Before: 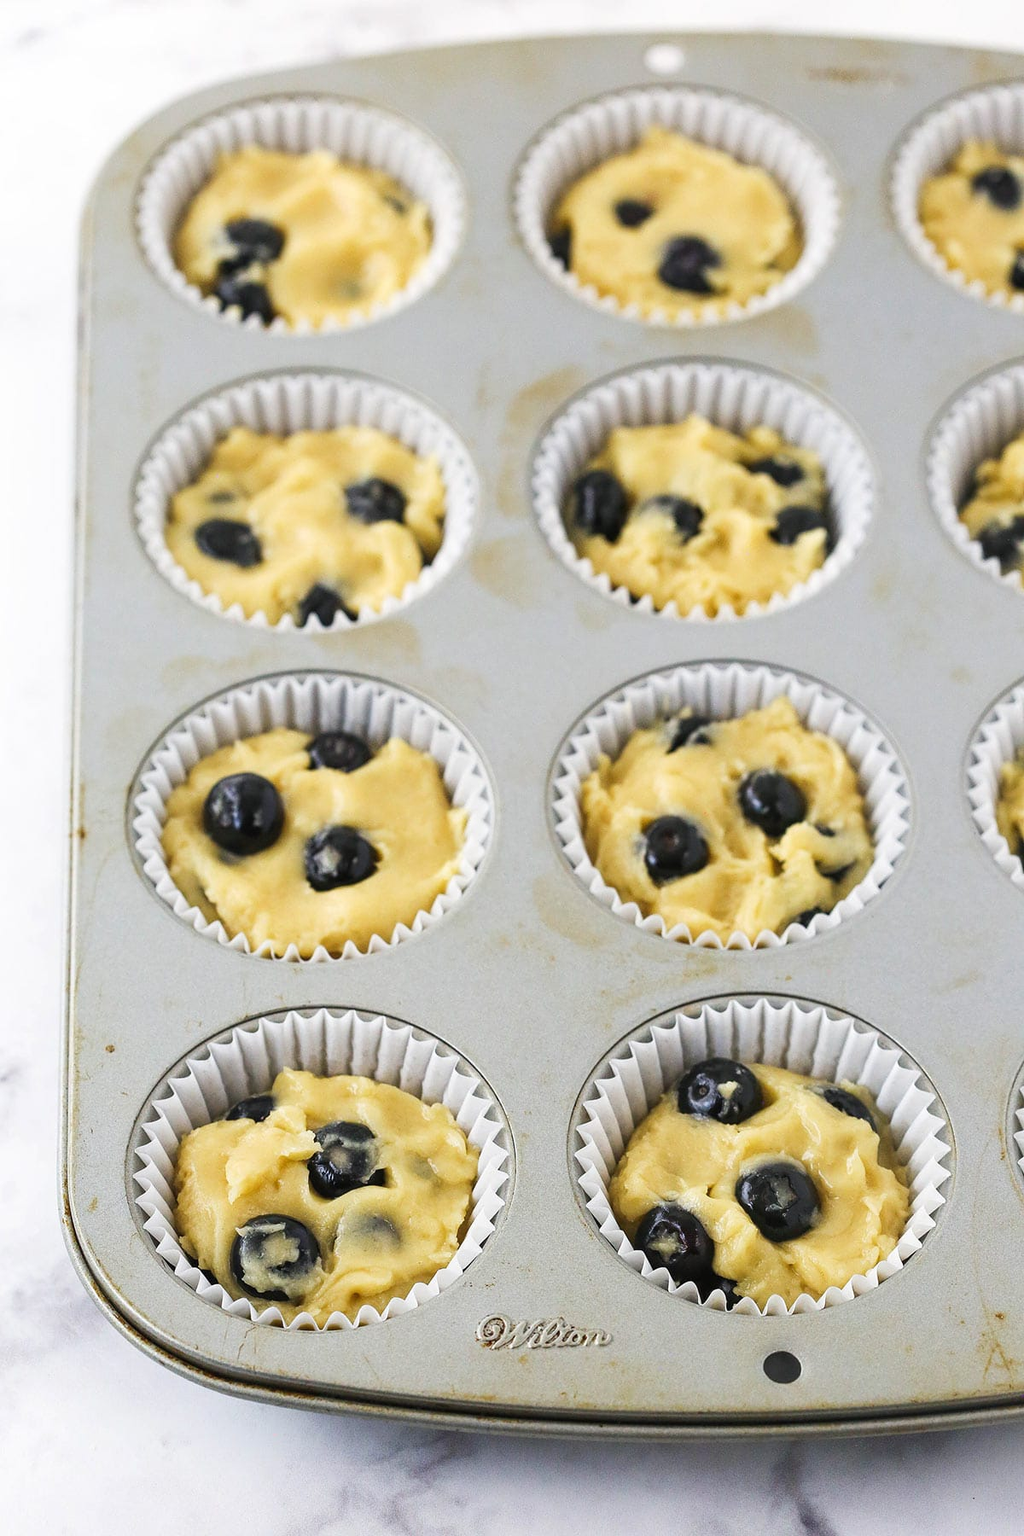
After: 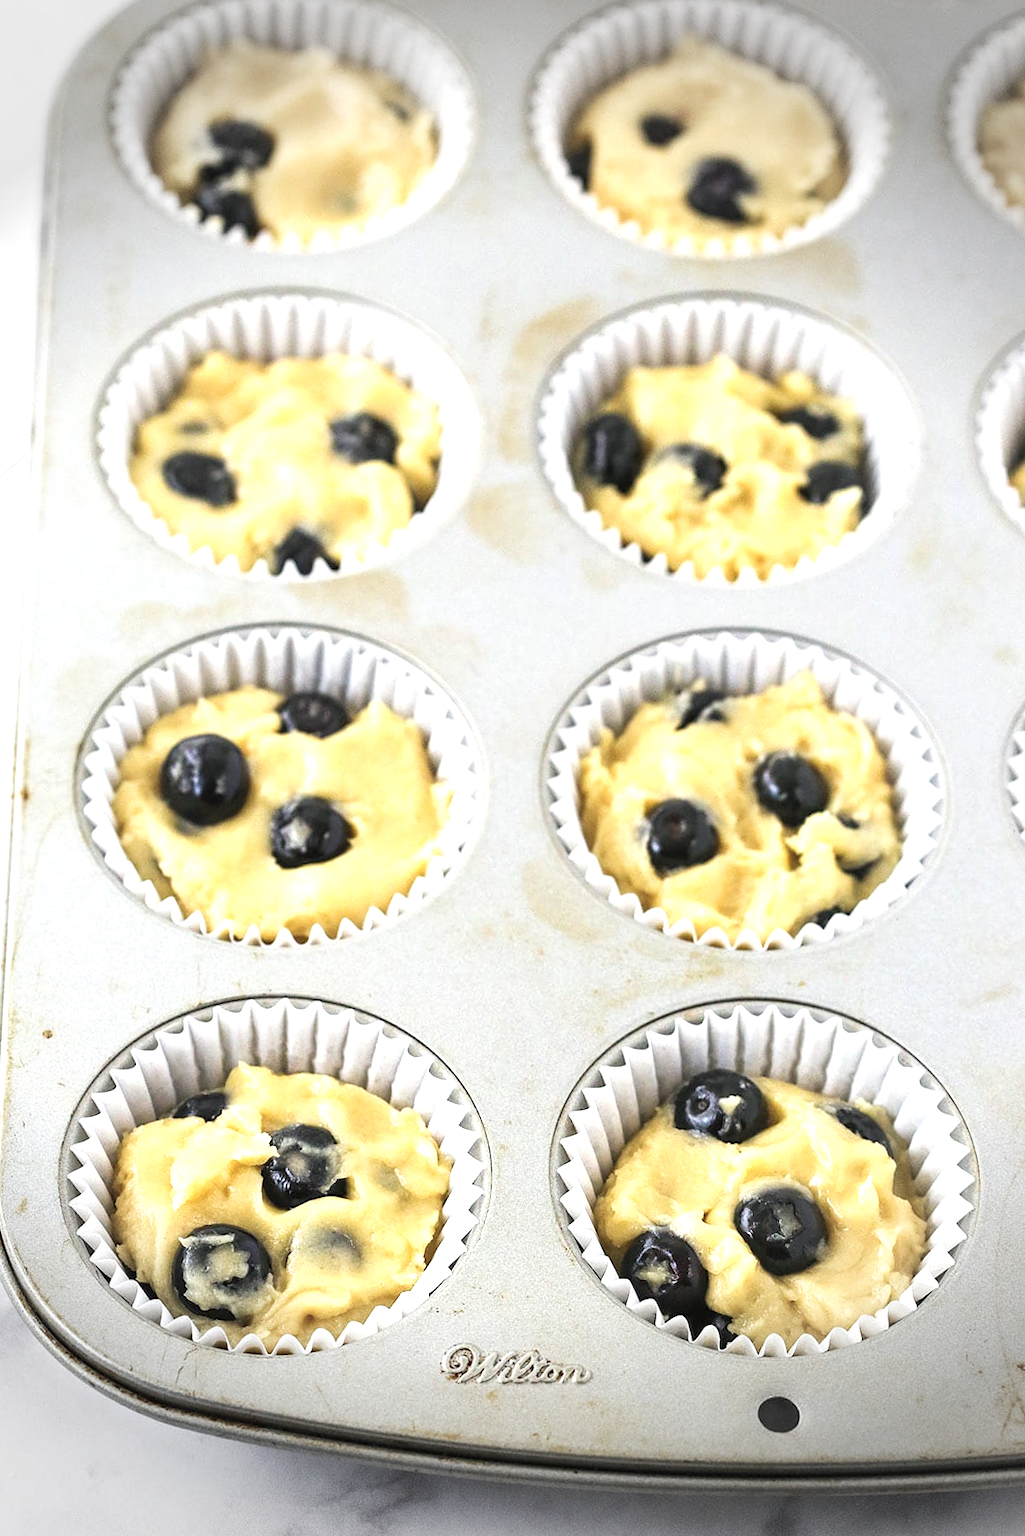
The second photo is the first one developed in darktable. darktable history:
exposure: exposure 0.743 EV, compensate highlight preservation false
contrast brightness saturation: saturation -0.155
crop and rotate: angle -2.13°, left 3.157%, top 4.221%, right 1.51%, bottom 0.552%
vignetting: fall-off start 90.56%, fall-off radius 38.73%, width/height ratio 1.216, shape 1.29, unbound false
